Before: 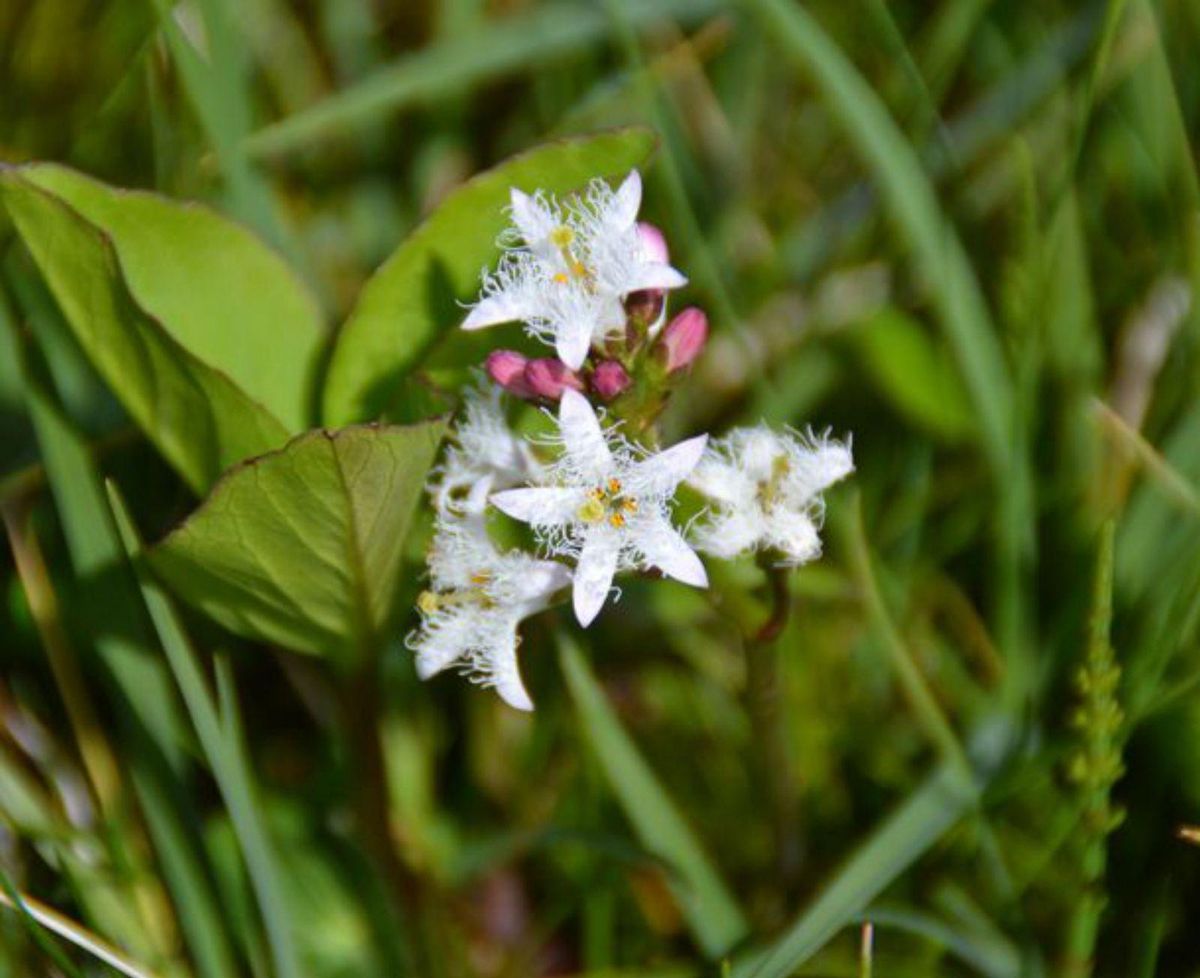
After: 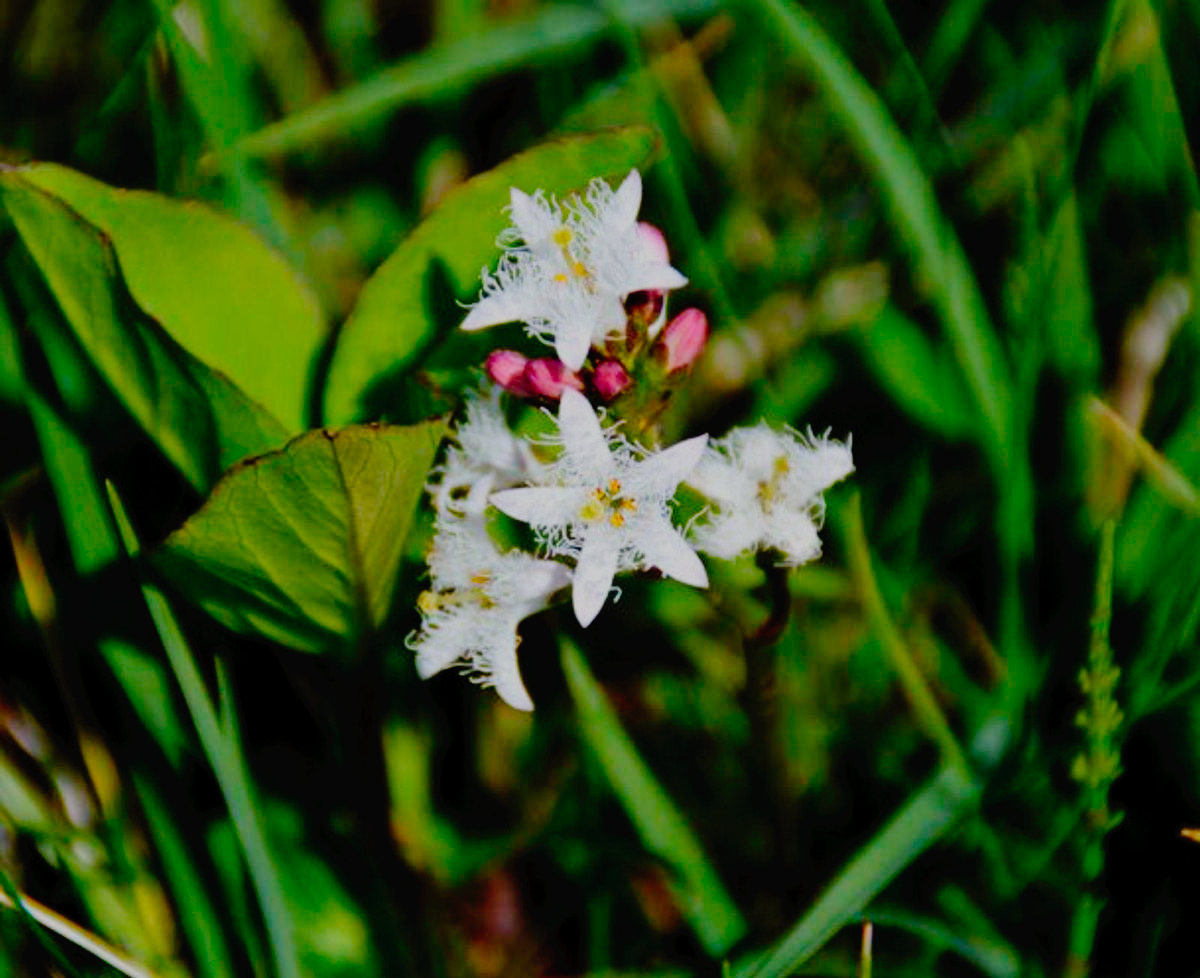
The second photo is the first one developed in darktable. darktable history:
contrast brightness saturation: contrast 0.05, brightness 0.06, saturation 0.01
tone curve: curves: ch0 [(0, 0) (0.003, 0.016) (0.011, 0.015) (0.025, 0.017) (0.044, 0.026) (0.069, 0.034) (0.1, 0.043) (0.136, 0.068) (0.177, 0.119) (0.224, 0.175) (0.277, 0.251) (0.335, 0.328) (0.399, 0.415) (0.468, 0.499) (0.543, 0.58) (0.623, 0.659) (0.709, 0.731) (0.801, 0.807) (0.898, 0.895) (1, 1)], preserve colors none
filmic rgb: middle gray luminance 29%, black relative exposure -10.3 EV, white relative exposure 5.5 EV, threshold 6 EV, target black luminance 0%, hardness 3.95, latitude 2.04%, contrast 1.132, highlights saturation mix 5%, shadows ↔ highlights balance 15.11%, preserve chrominance no, color science v3 (2019), use custom middle-gray values true, iterations of high-quality reconstruction 0, enable highlight reconstruction true
